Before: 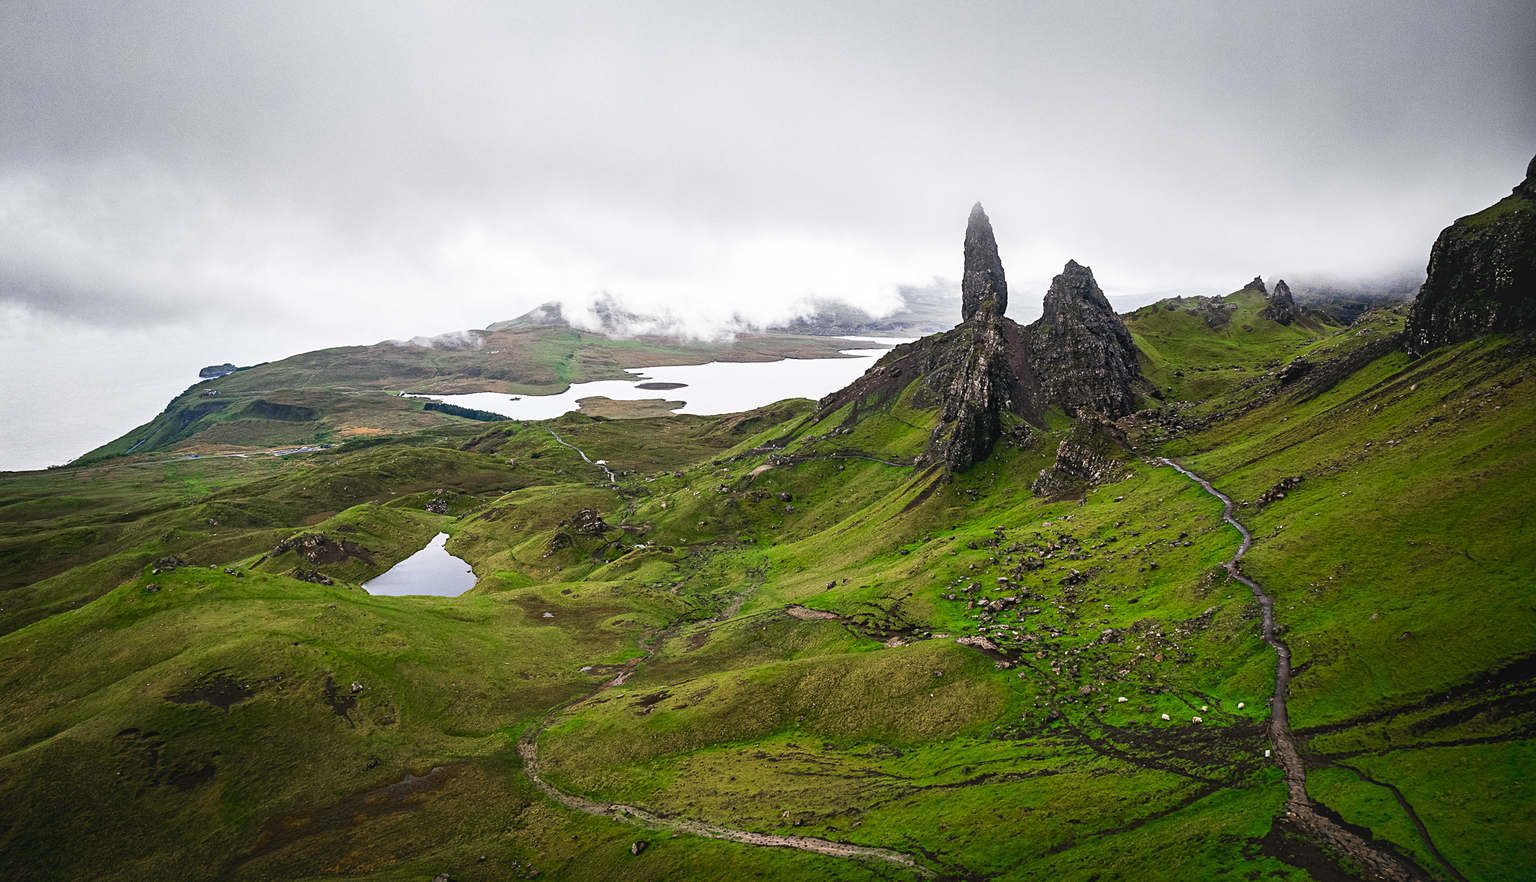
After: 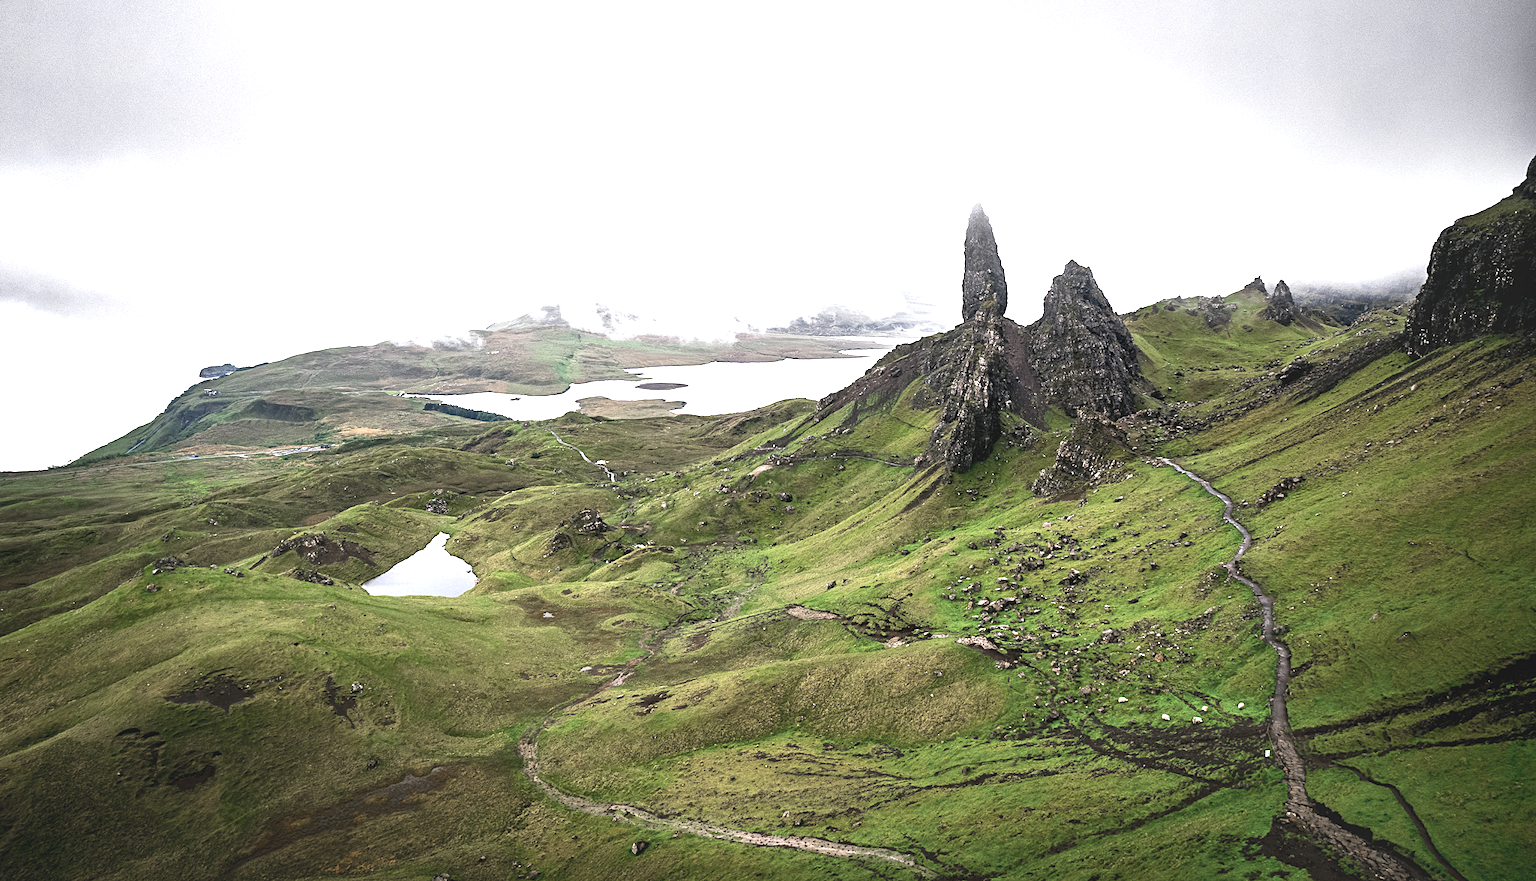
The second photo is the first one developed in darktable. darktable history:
contrast brightness saturation: contrast -0.045, saturation -0.404
crop: bottom 0.068%
exposure: black level correction 0.001, exposure 0.962 EV, compensate highlight preservation false
